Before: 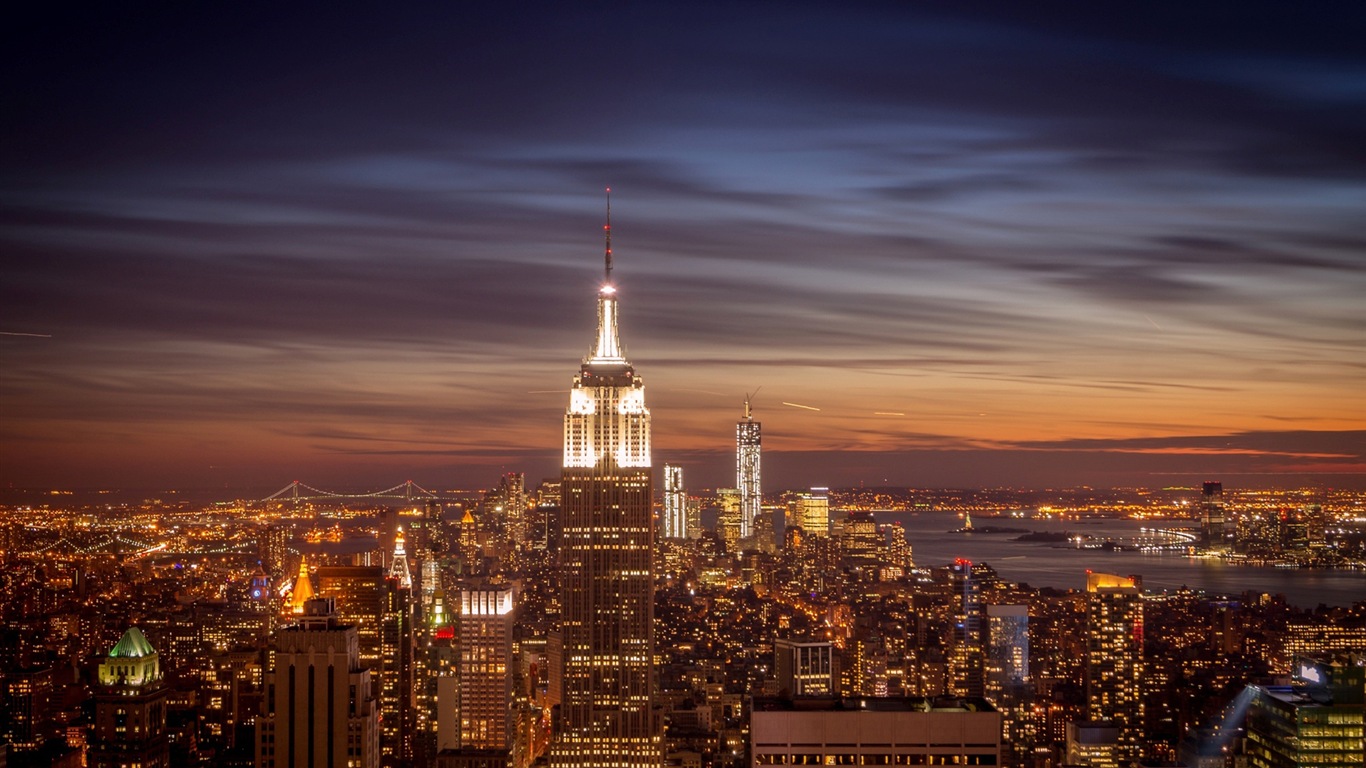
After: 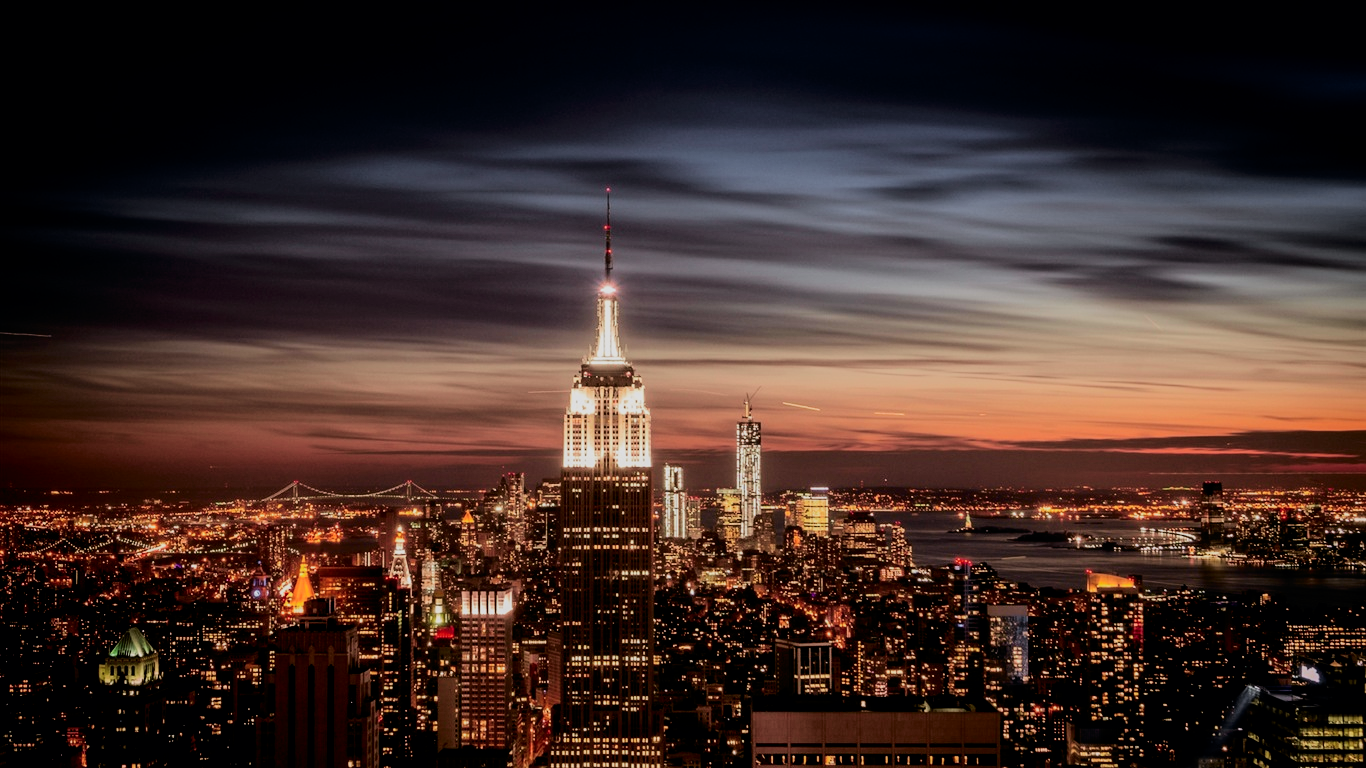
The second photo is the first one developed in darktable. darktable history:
shadows and highlights: shadows 25, white point adjustment -3, highlights -30
filmic rgb: black relative exposure -5 EV, white relative exposure 3.5 EV, hardness 3.19, contrast 1.3, highlights saturation mix -50%
tone curve: curves: ch0 [(0.003, 0) (0.066, 0.031) (0.163, 0.112) (0.264, 0.238) (0.395, 0.408) (0.517, 0.56) (0.684, 0.734) (0.791, 0.814) (1, 1)]; ch1 [(0, 0) (0.164, 0.115) (0.337, 0.332) (0.39, 0.398) (0.464, 0.461) (0.501, 0.5) (0.507, 0.5) (0.534, 0.532) (0.577, 0.59) (0.652, 0.681) (0.733, 0.749) (0.811, 0.796) (1, 1)]; ch2 [(0, 0) (0.337, 0.382) (0.464, 0.476) (0.501, 0.5) (0.527, 0.54) (0.551, 0.565) (0.6, 0.59) (0.687, 0.675) (1, 1)], color space Lab, independent channels, preserve colors none
